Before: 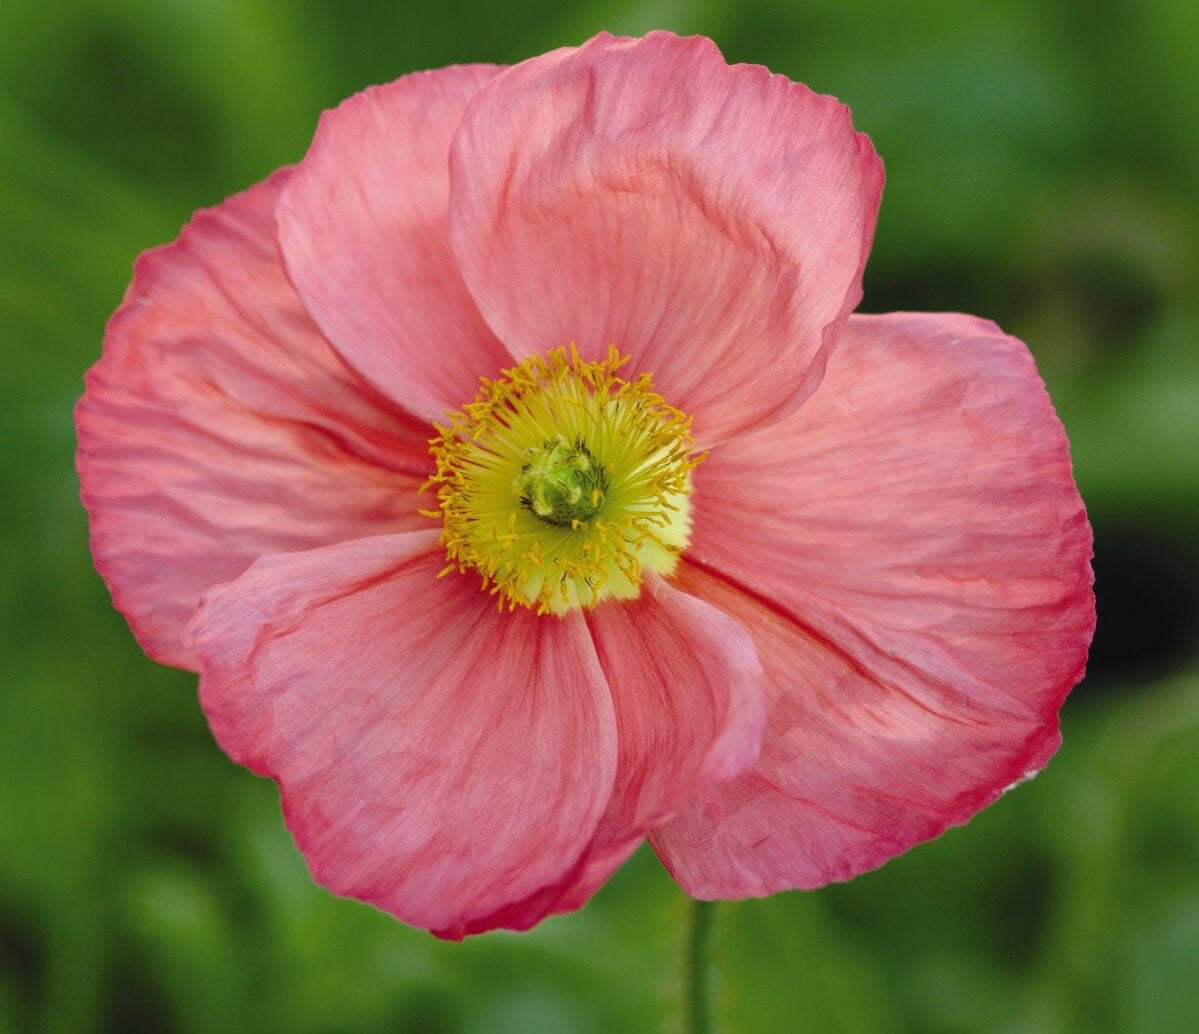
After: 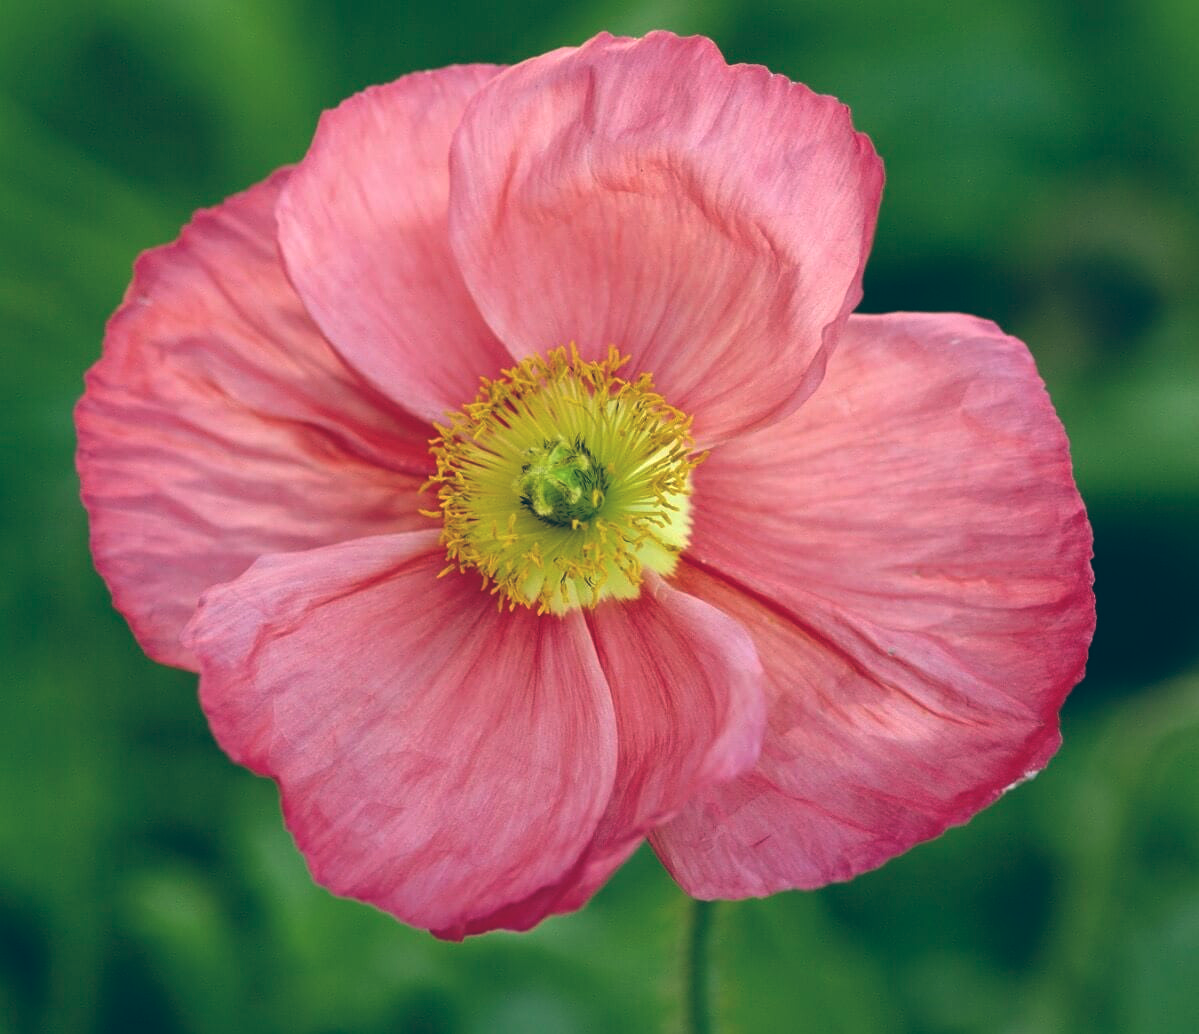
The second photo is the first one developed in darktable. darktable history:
sharpen: amount 0.2
color balance: lift [1.016, 0.983, 1, 1.017], gamma [0.958, 1, 1, 1], gain [0.981, 1.007, 0.993, 1.002], input saturation 118.26%, contrast 13.43%, contrast fulcrum 21.62%, output saturation 82.76%
